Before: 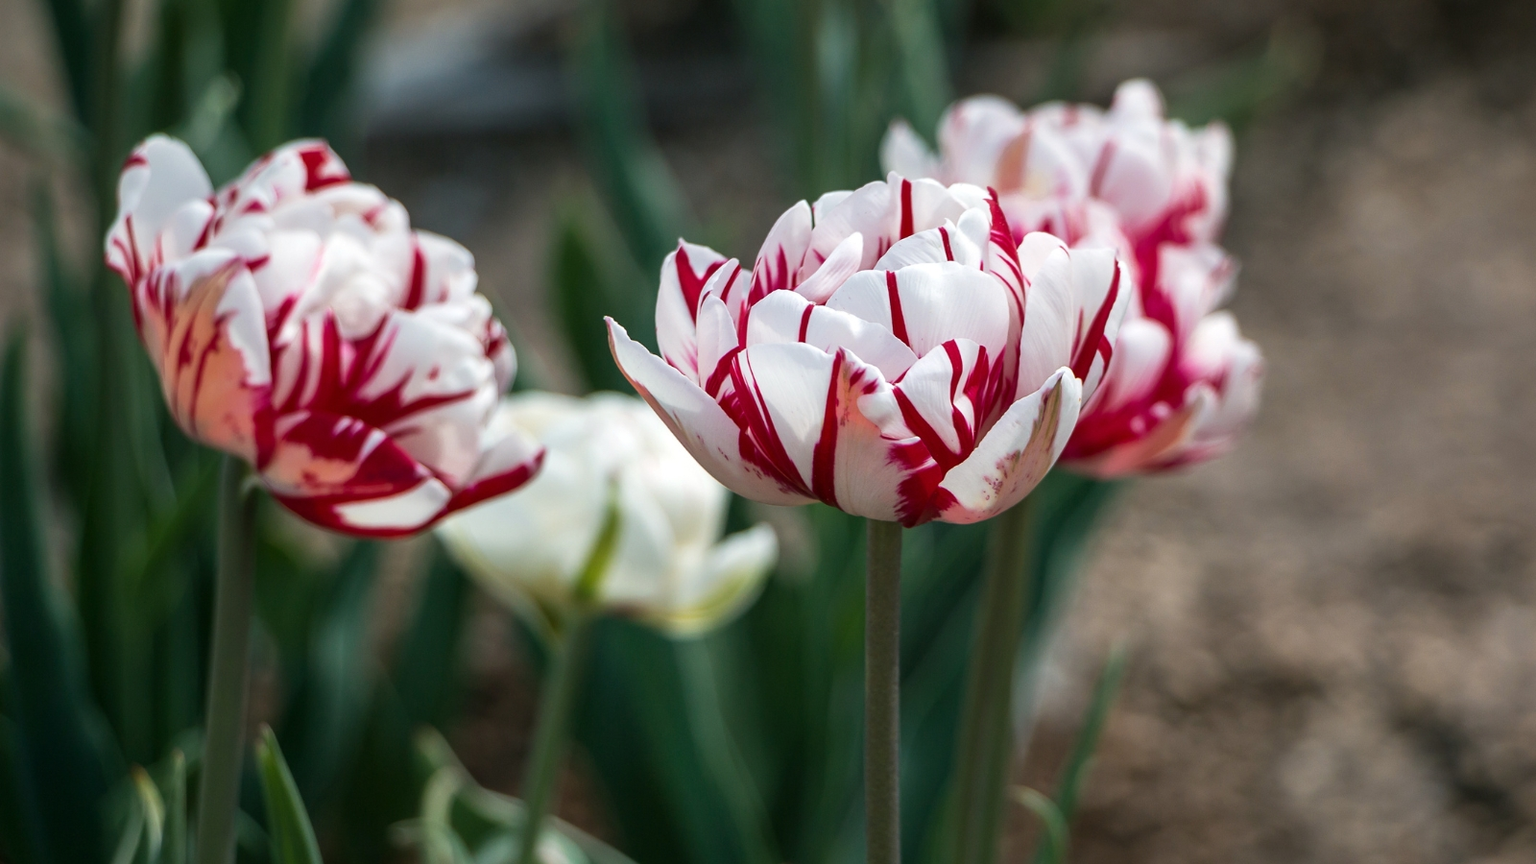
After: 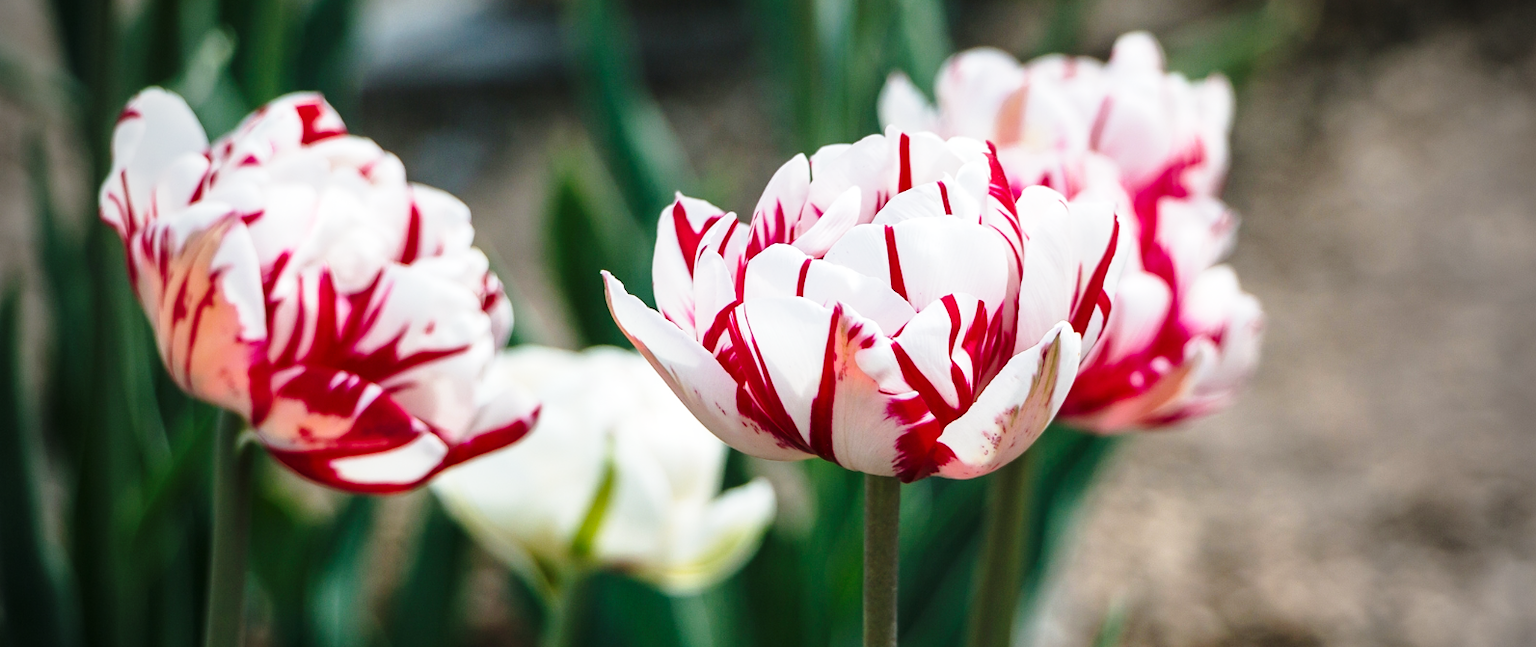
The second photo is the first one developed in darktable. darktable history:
base curve: curves: ch0 [(0, 0) (0.028, 0.03) (0.121, 0.232) (0.46, 0.748) (0.859, 0.968) (1, 1)], preserve colors none
vignetting: fall-off start 71.74%
crop: left 0.387%, top 5.469%, bottom 19.809%
